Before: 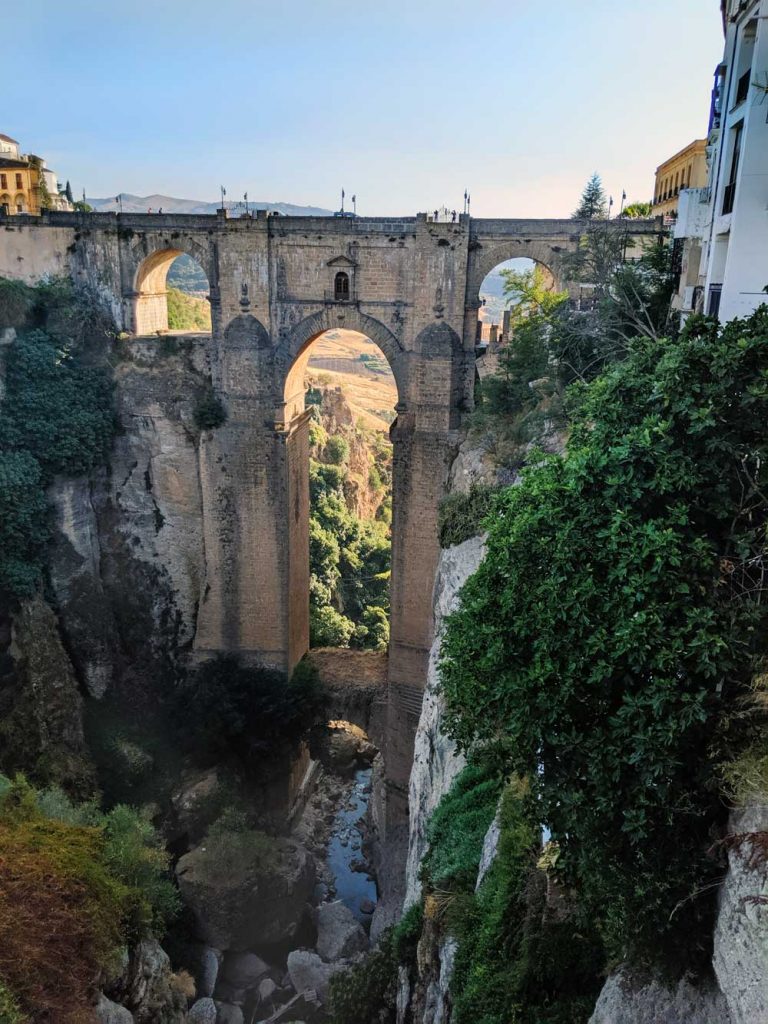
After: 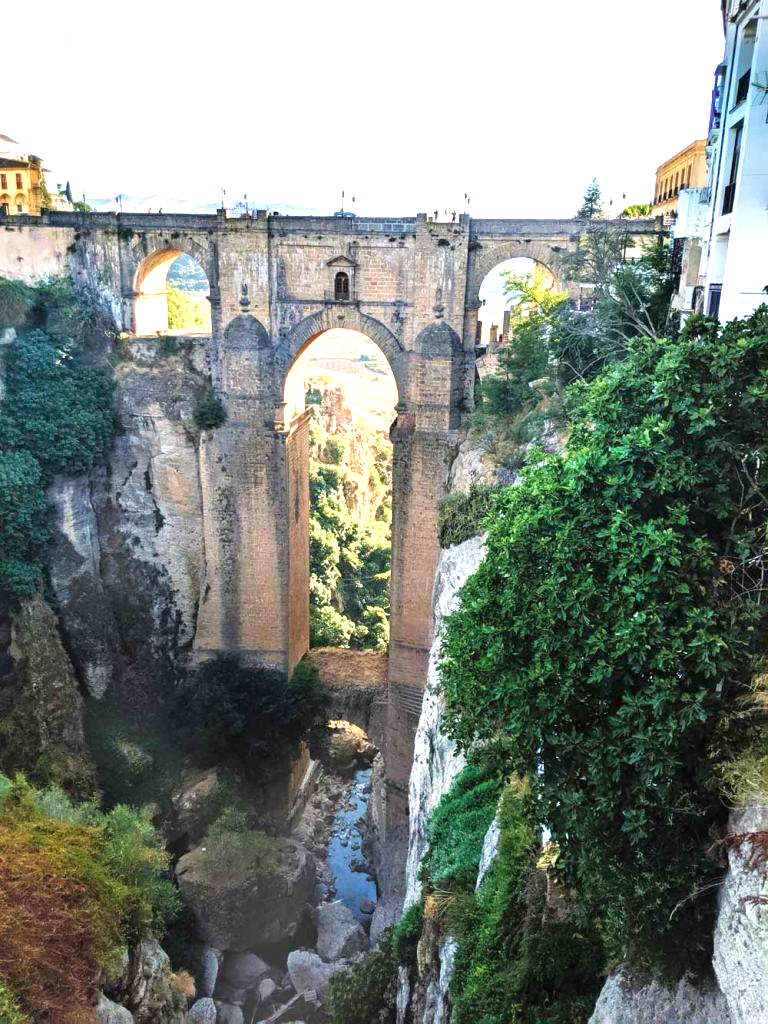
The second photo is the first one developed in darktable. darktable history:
velvia: on, module defaults
exposure: black level correction 0, exposure 1.451 EV, compensate highlight preservation false
